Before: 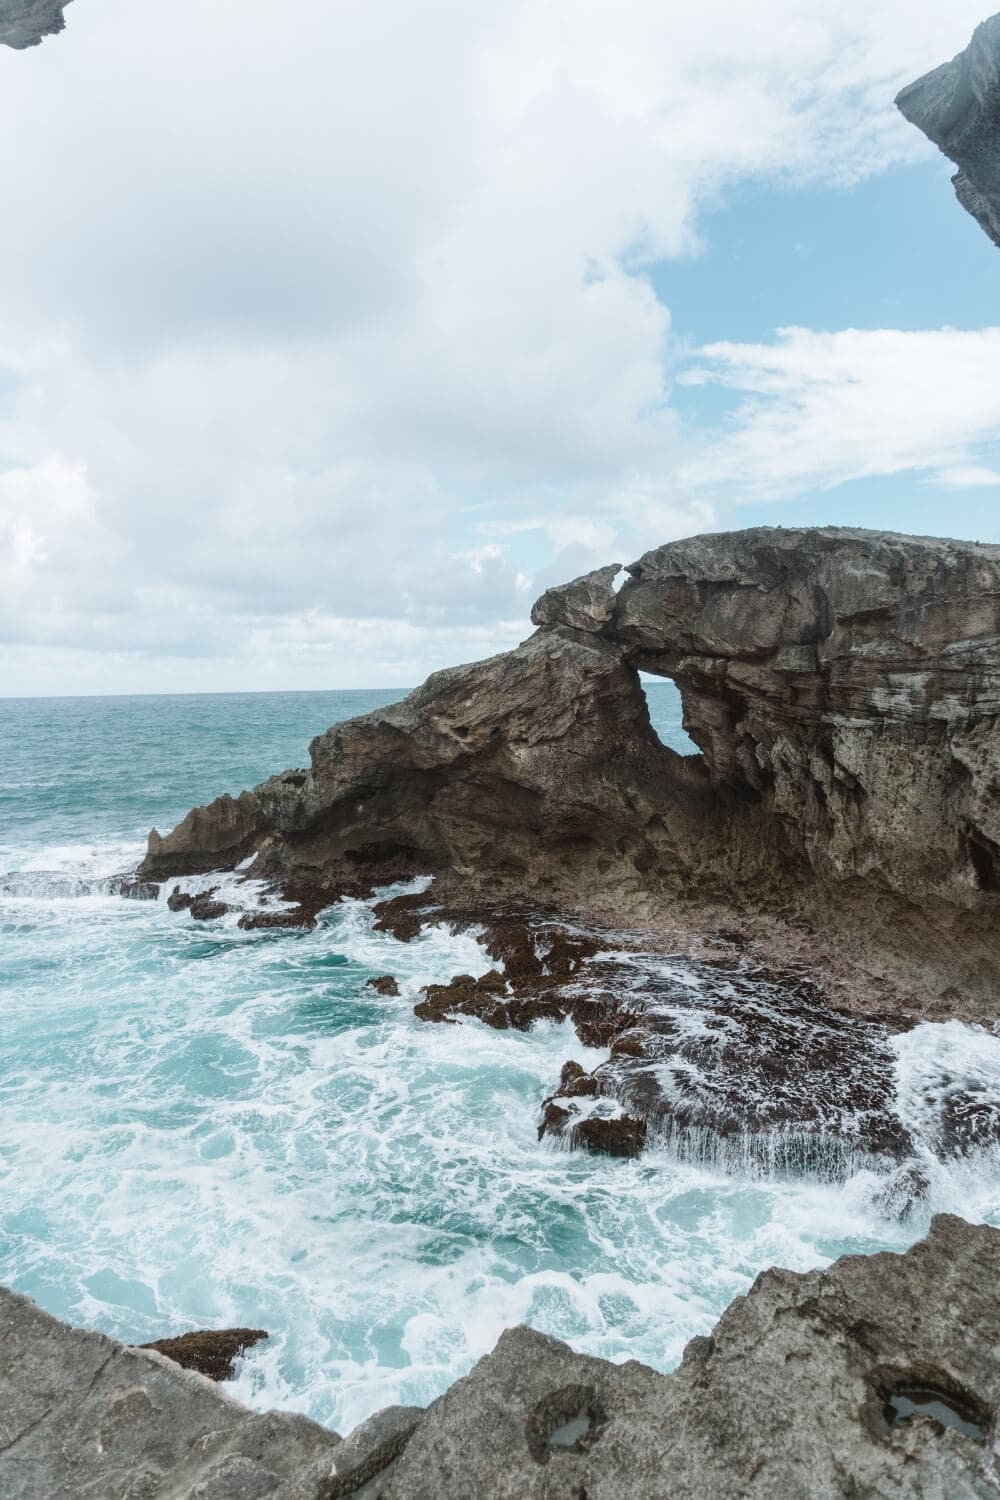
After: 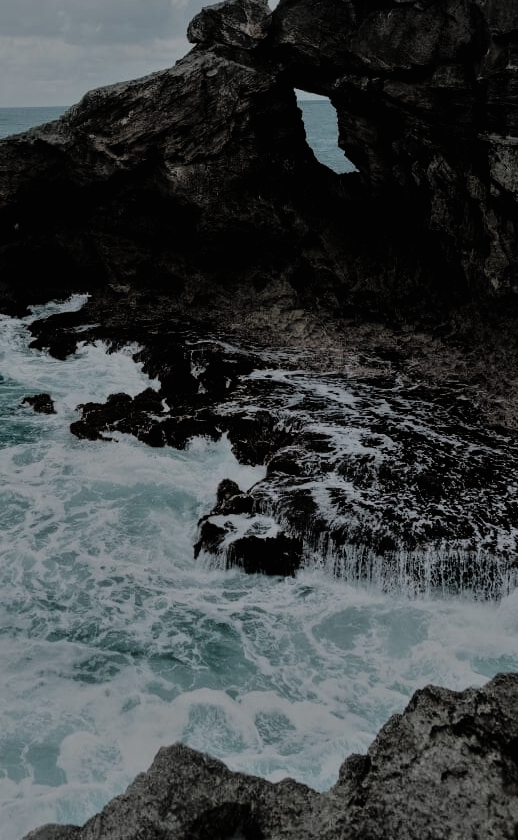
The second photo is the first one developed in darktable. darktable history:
crop: left 34.479%, top 38.822%, right 13.718%, bottom 5.172%
contrast brightness saturation: brightness 0.13
filmic rgb: black relative exposure -5 EV, hardness 2.88, contrast 1.3, highlights saturation mix -30%
tone equalizer: -8 EV -2 EV, -7 EV -2 EV, -6 EV -2 EV, -5 EV -2 EV, -4 EV -2 EV, -3 EV -2 EV, -2 EV -2 EV, -1 EV -1.63 EV, +0 EV -2 EV
